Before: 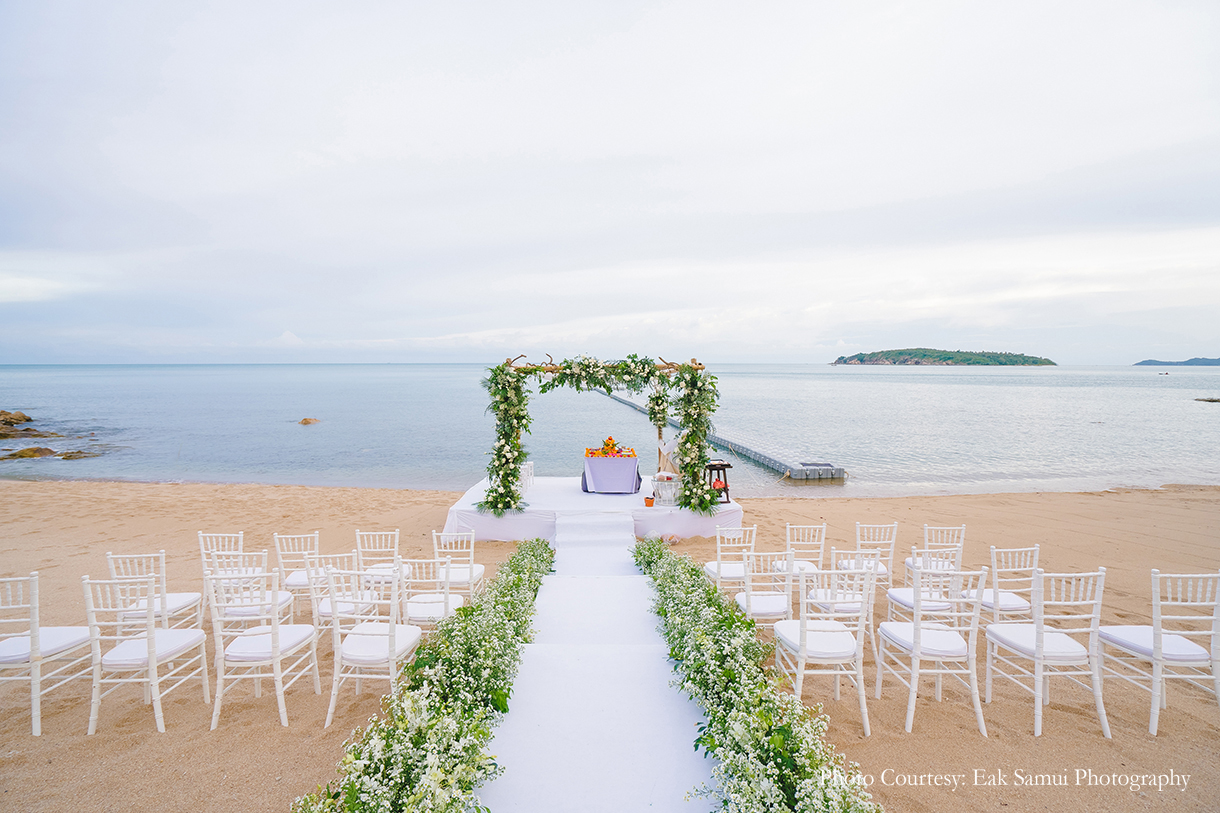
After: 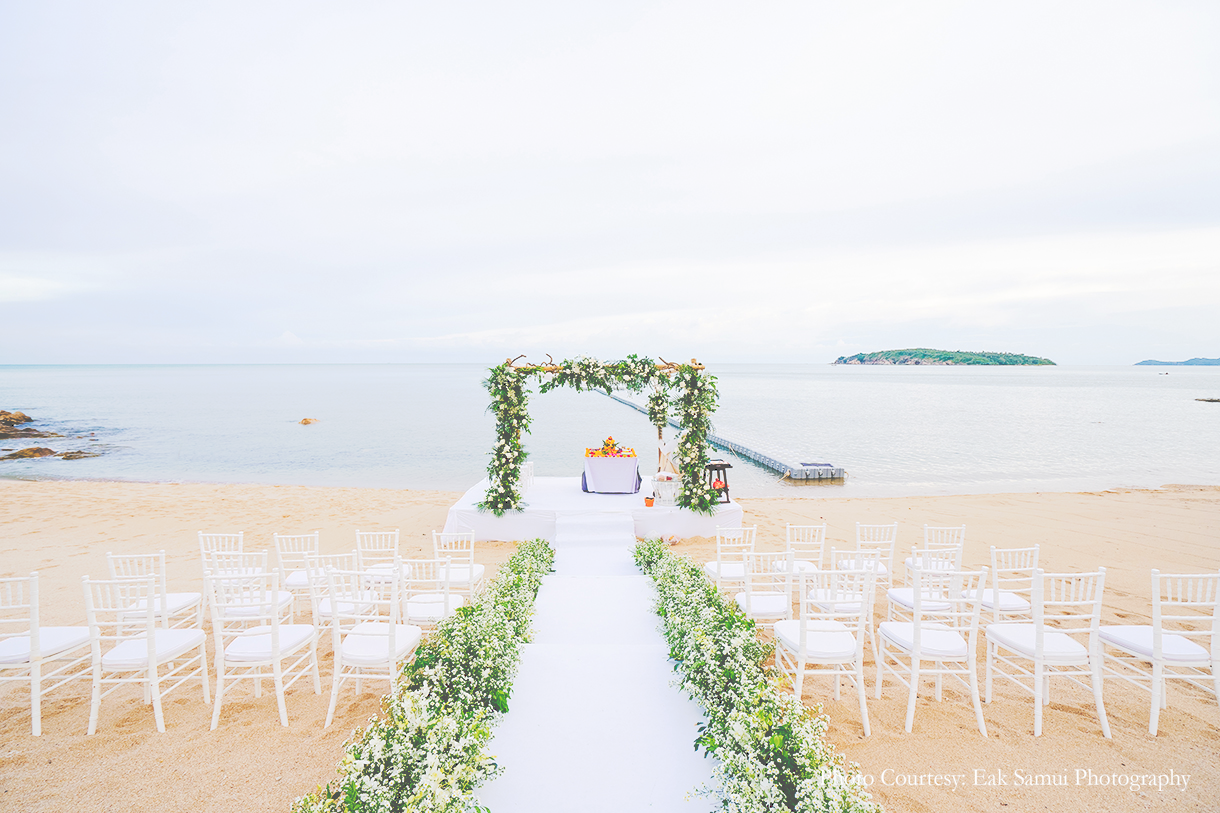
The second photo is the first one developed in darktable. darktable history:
tone curve: curves: ch0 [(0, 0) (0.003, 0.331) (0.011, 0.333) (0.025, 0.333) (0.044, 0.334) (0.069, 0.335) (0.1, 0.338) (0.136, 0.342) (0.177, 0.347) (0.224, 0.352) (0.277, 0.359) (0.335, 0.39) (0.399, 0.434) (0.468, 0.509) (0.543, 0.615) (0.623, 0.731) (0.709, 0.814) (0.801, 0.88) (0.898, 0.921) (1, 1)], preserve colors none
contrast brightness saturation: contrast 0.15, brightness 0.05
